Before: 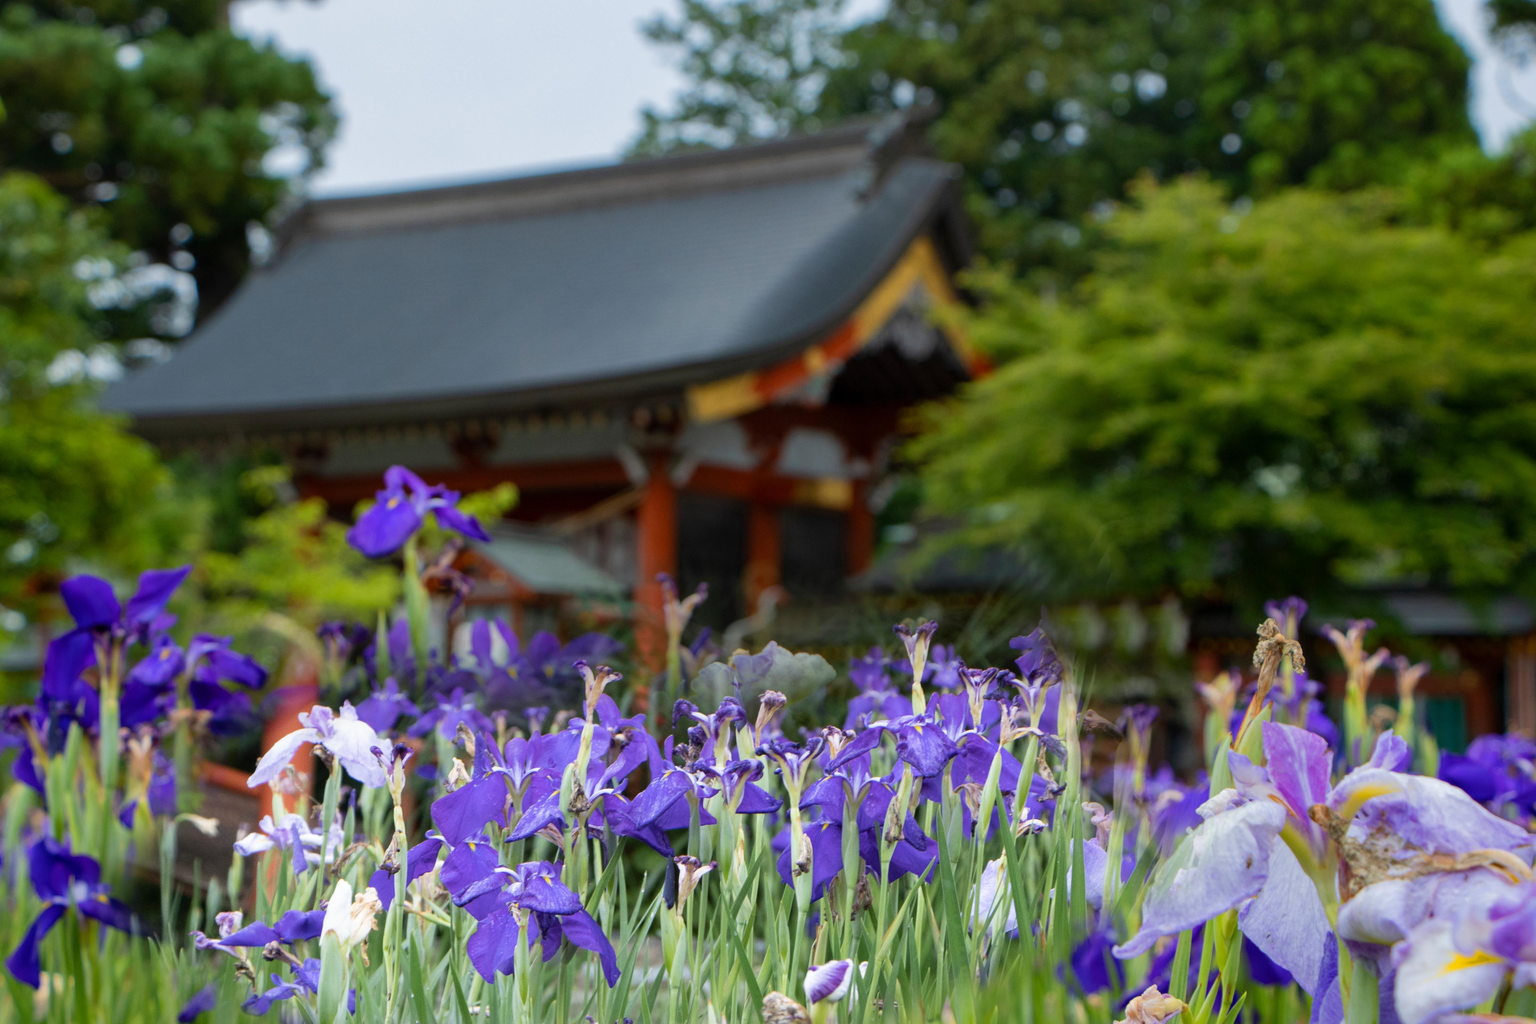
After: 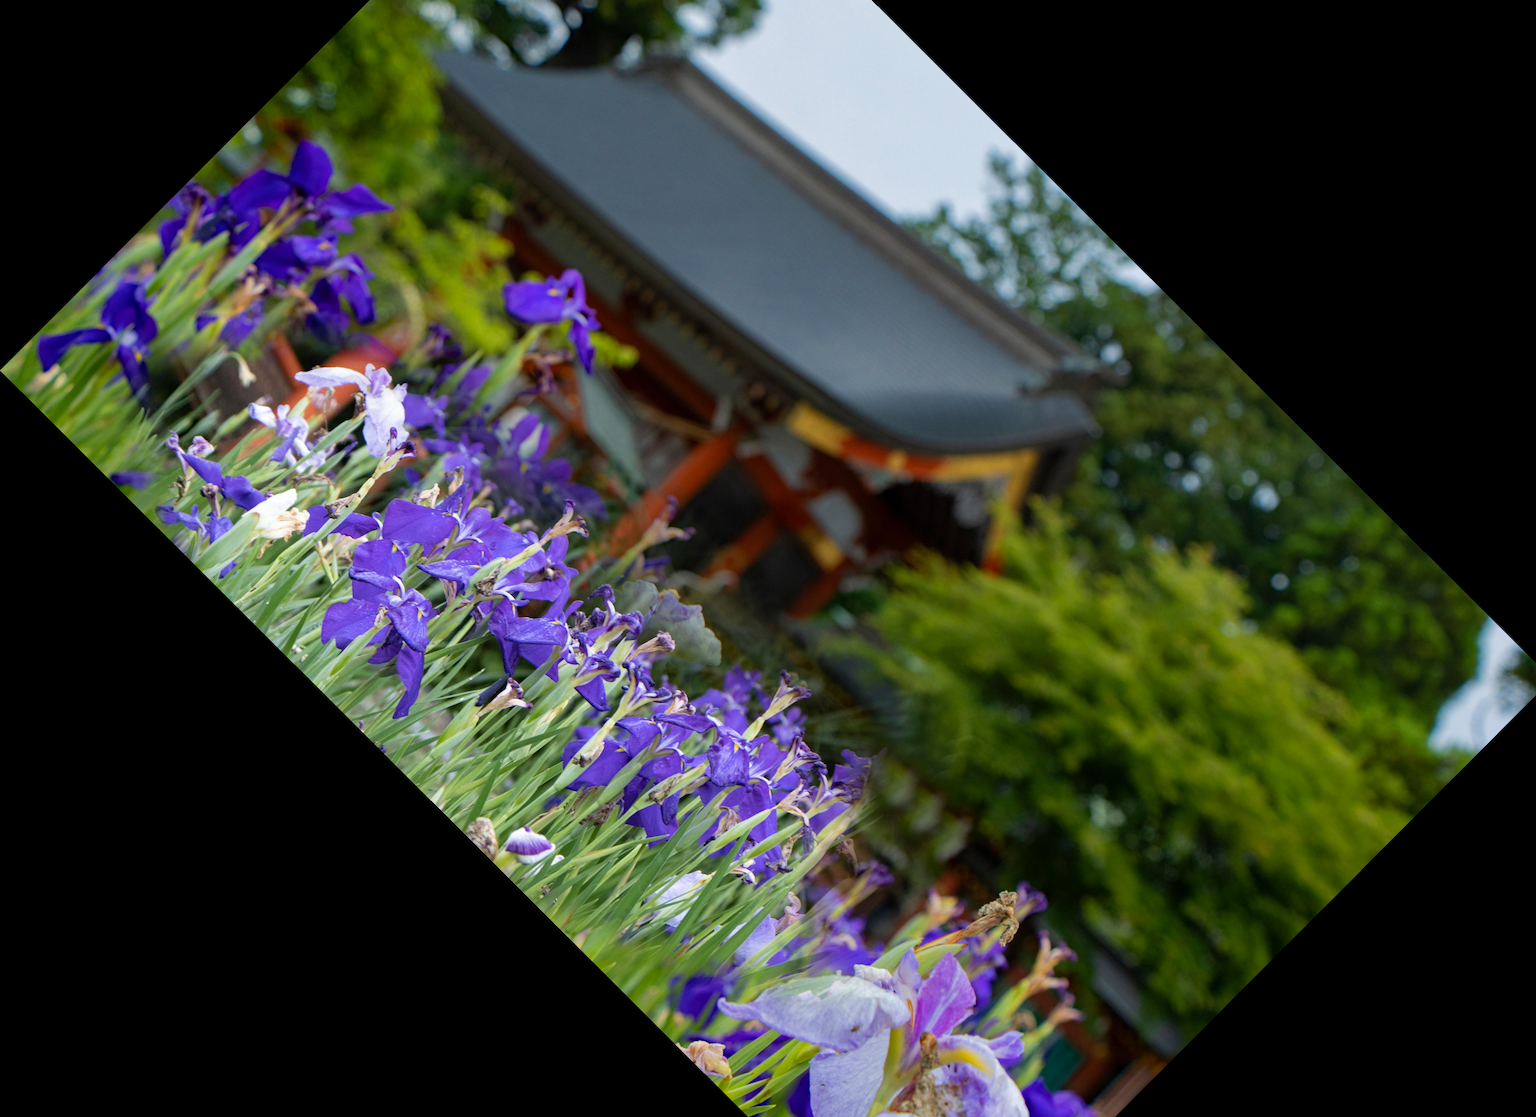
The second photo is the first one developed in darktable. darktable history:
haze removal: compatibility mode true, adaptive false
crop and rotate: angle -44.94°, top 16.181%, right 0.986%, bottom 11.746%
